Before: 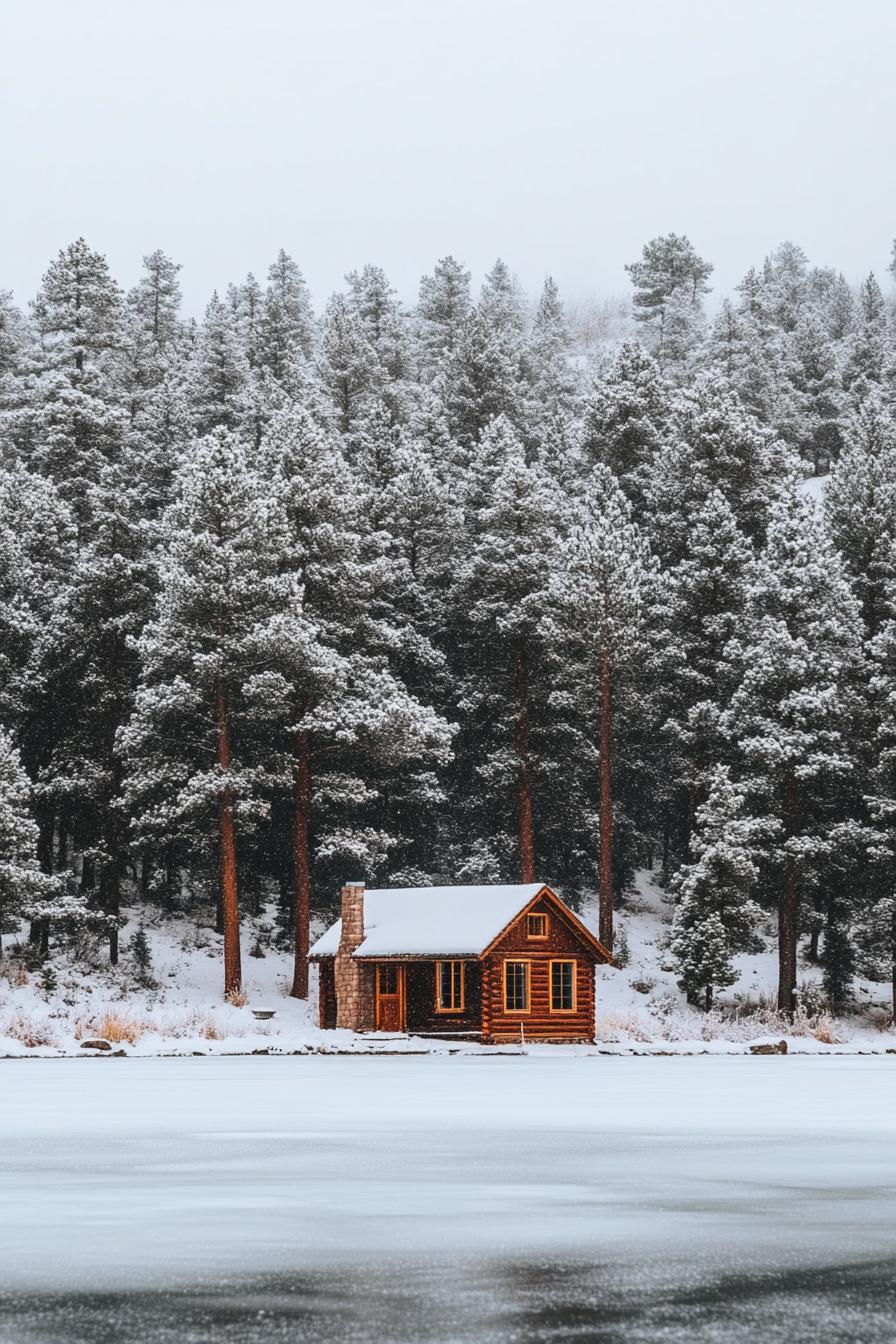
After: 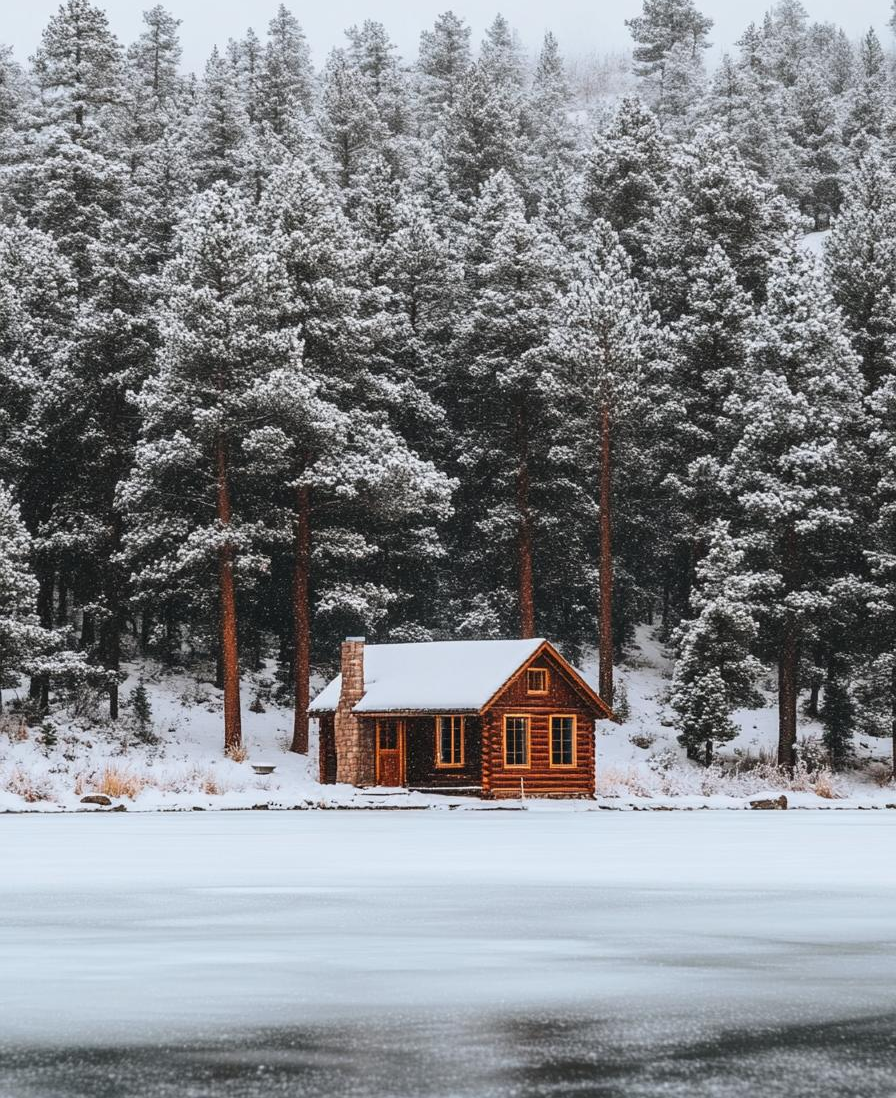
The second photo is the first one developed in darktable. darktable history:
crop and rotate: top 18.3%
